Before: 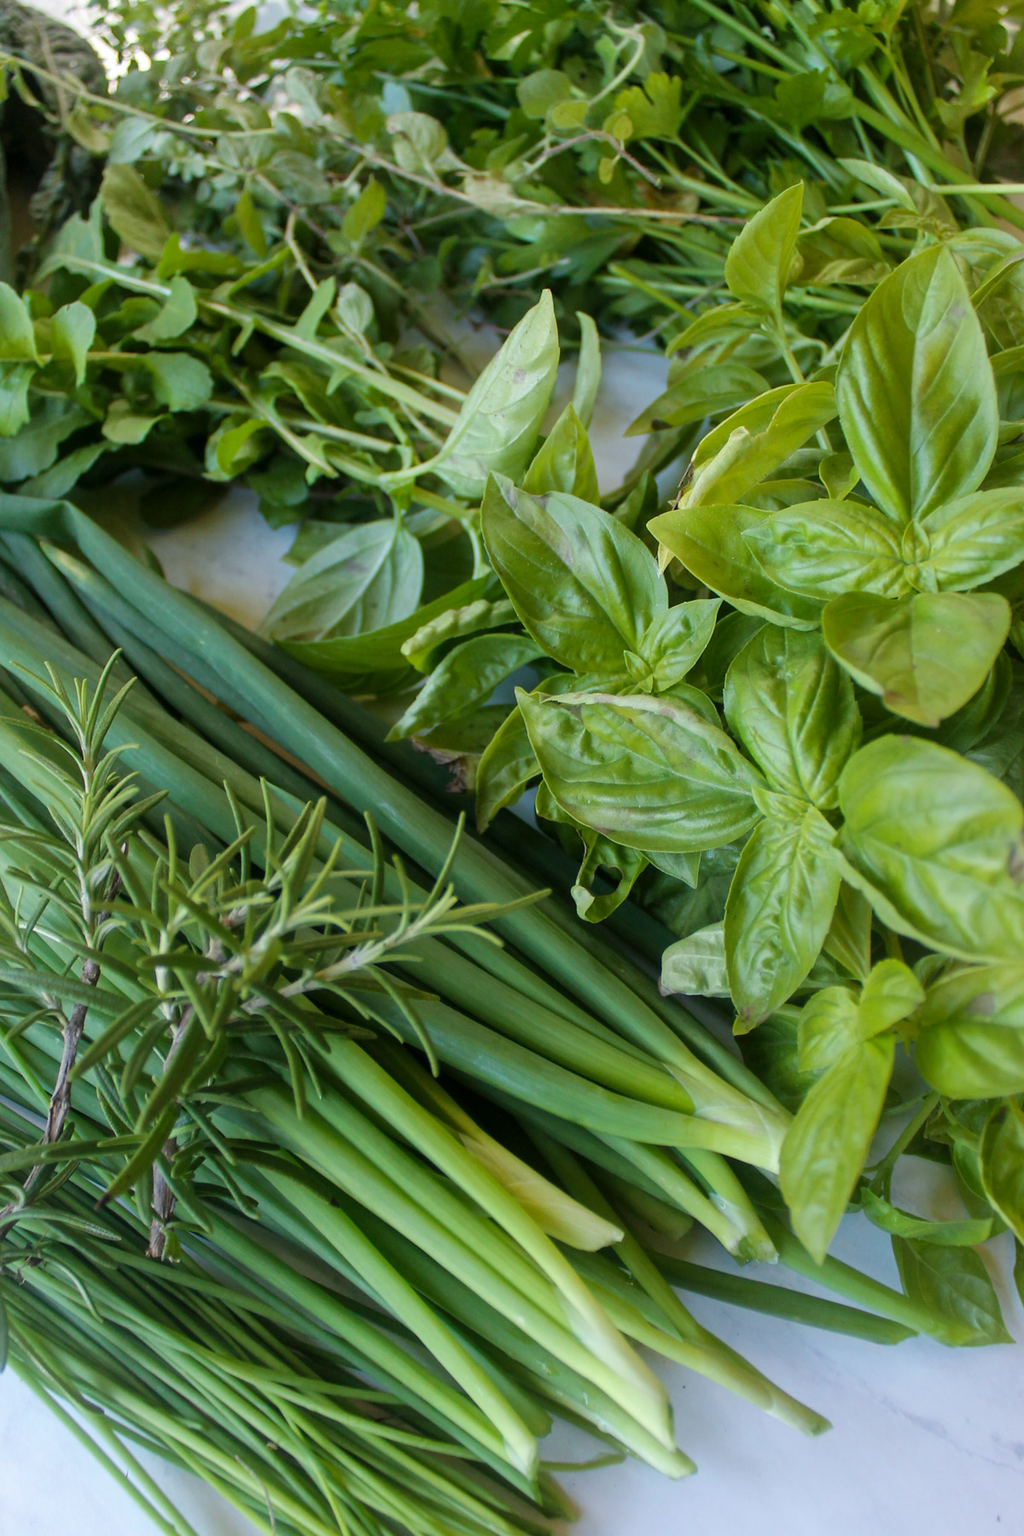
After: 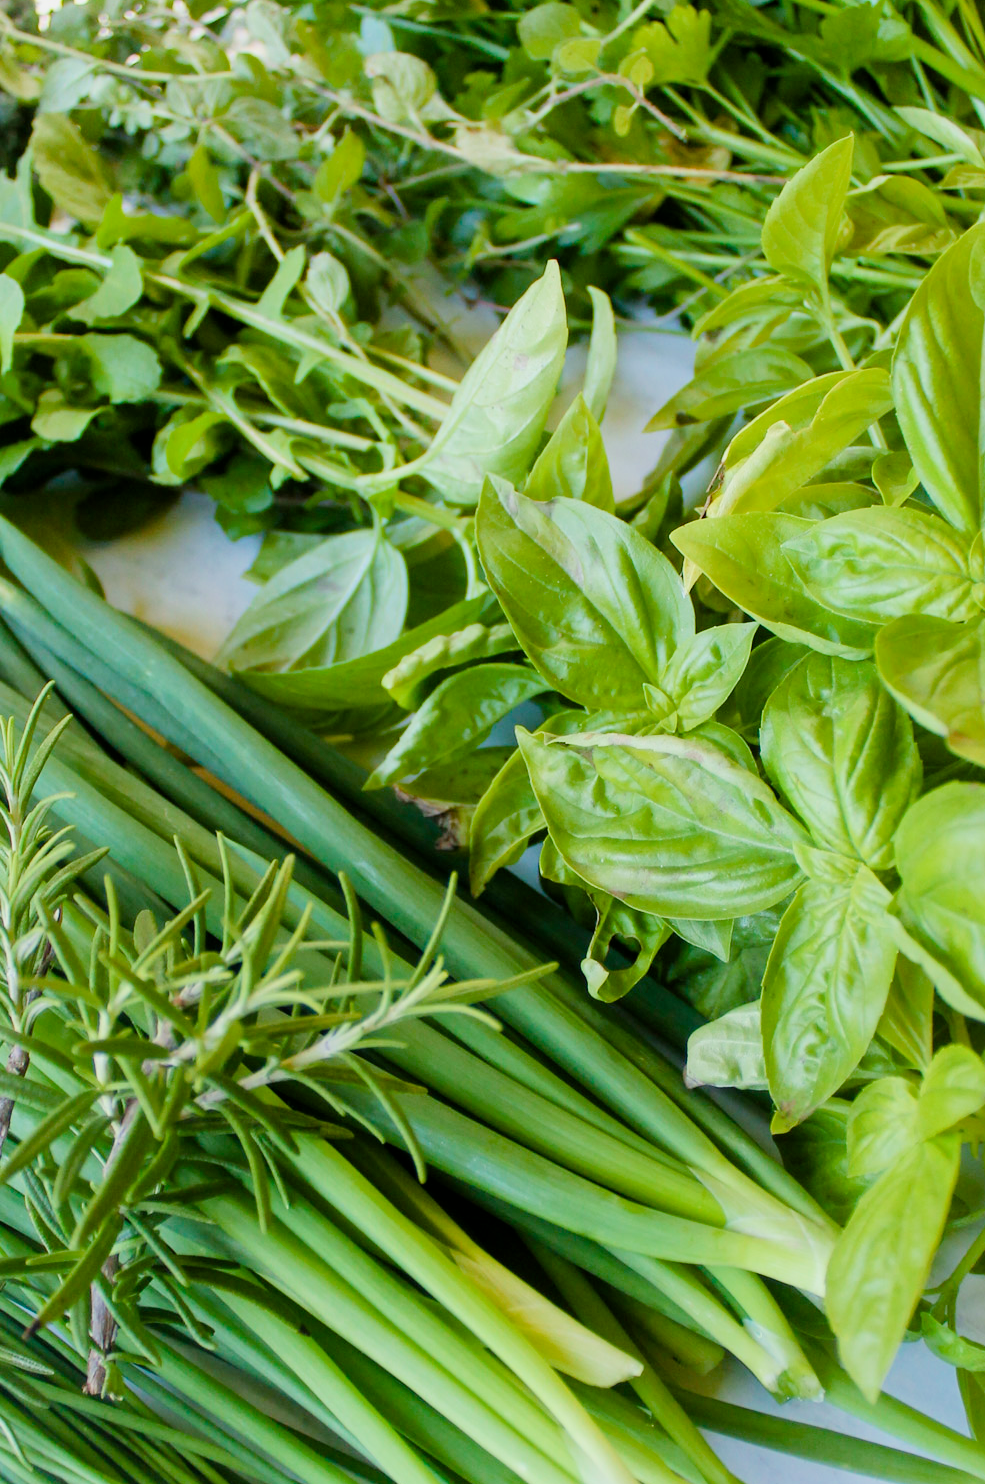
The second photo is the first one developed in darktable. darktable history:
crop and rotate: left 7.337%, top 4.436%, right 10.51%, bottom 13.097%
filmic rgb: black relative exposure -7.65 EV, white relative exposure 4.56 EV, hardness 3.61
exposure: exposure 1.001 EV, compensate highlight preservation false
color balance rgb: perceptual saturation grading › global saturation 20%, perceptual saturation grading › highlights -25.737%, perceptual saturation grading › shadows 26.18%, global vibrance 20%
